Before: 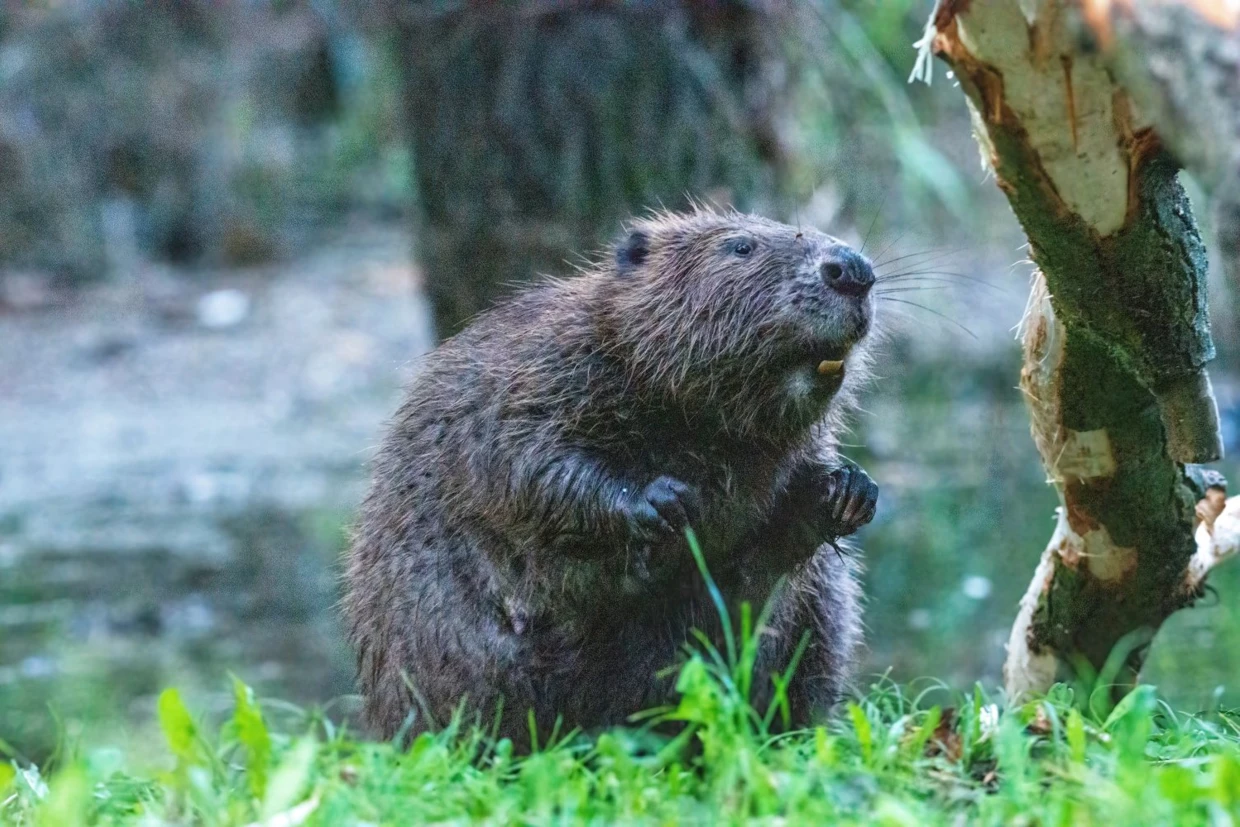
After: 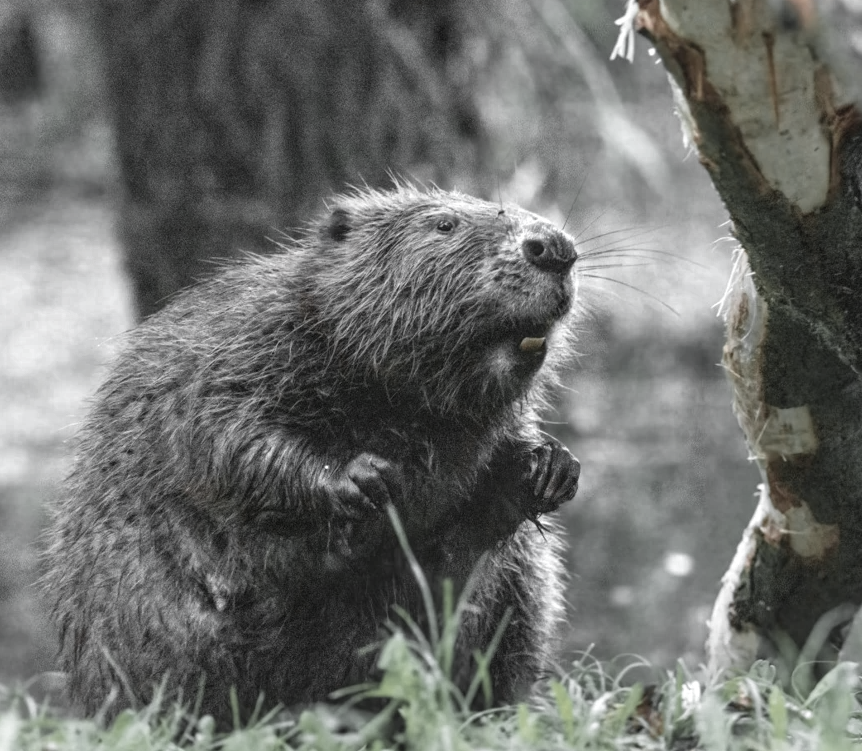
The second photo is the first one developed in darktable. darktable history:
tone equalizer: on, module defaults
crop and rotate: left 24.034%, top 2.838%, right 6.406%, bottom 6.299%
color zones: curves: ch0 [(0, 0.613) (0.01, 0.613) (0.245, 0.448) (0.498, 0.529) (0.642, 0.665) (0.879, 0.777) (0.99, 0.613)]; ch1 [(0, 0.035) (0.121, 0.189) (0.259, 0.197) (0.415, 0.061) (0.589, 0.022) (0.732, 0.022) (0.857, 0.026) (0.991, 0.053)]
